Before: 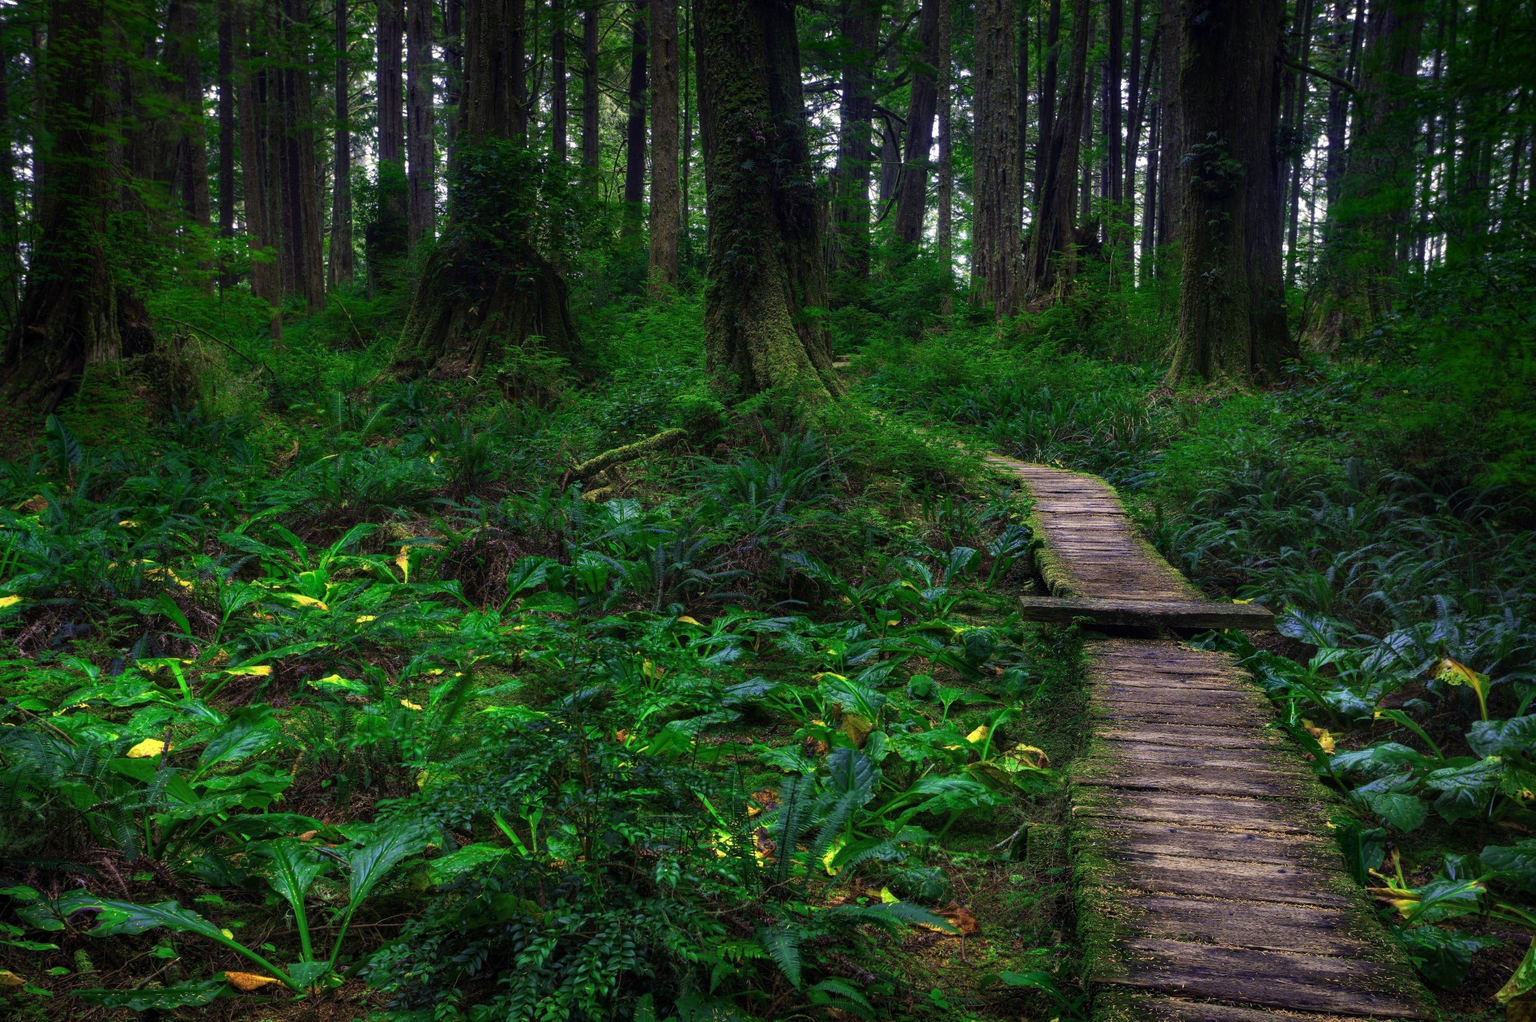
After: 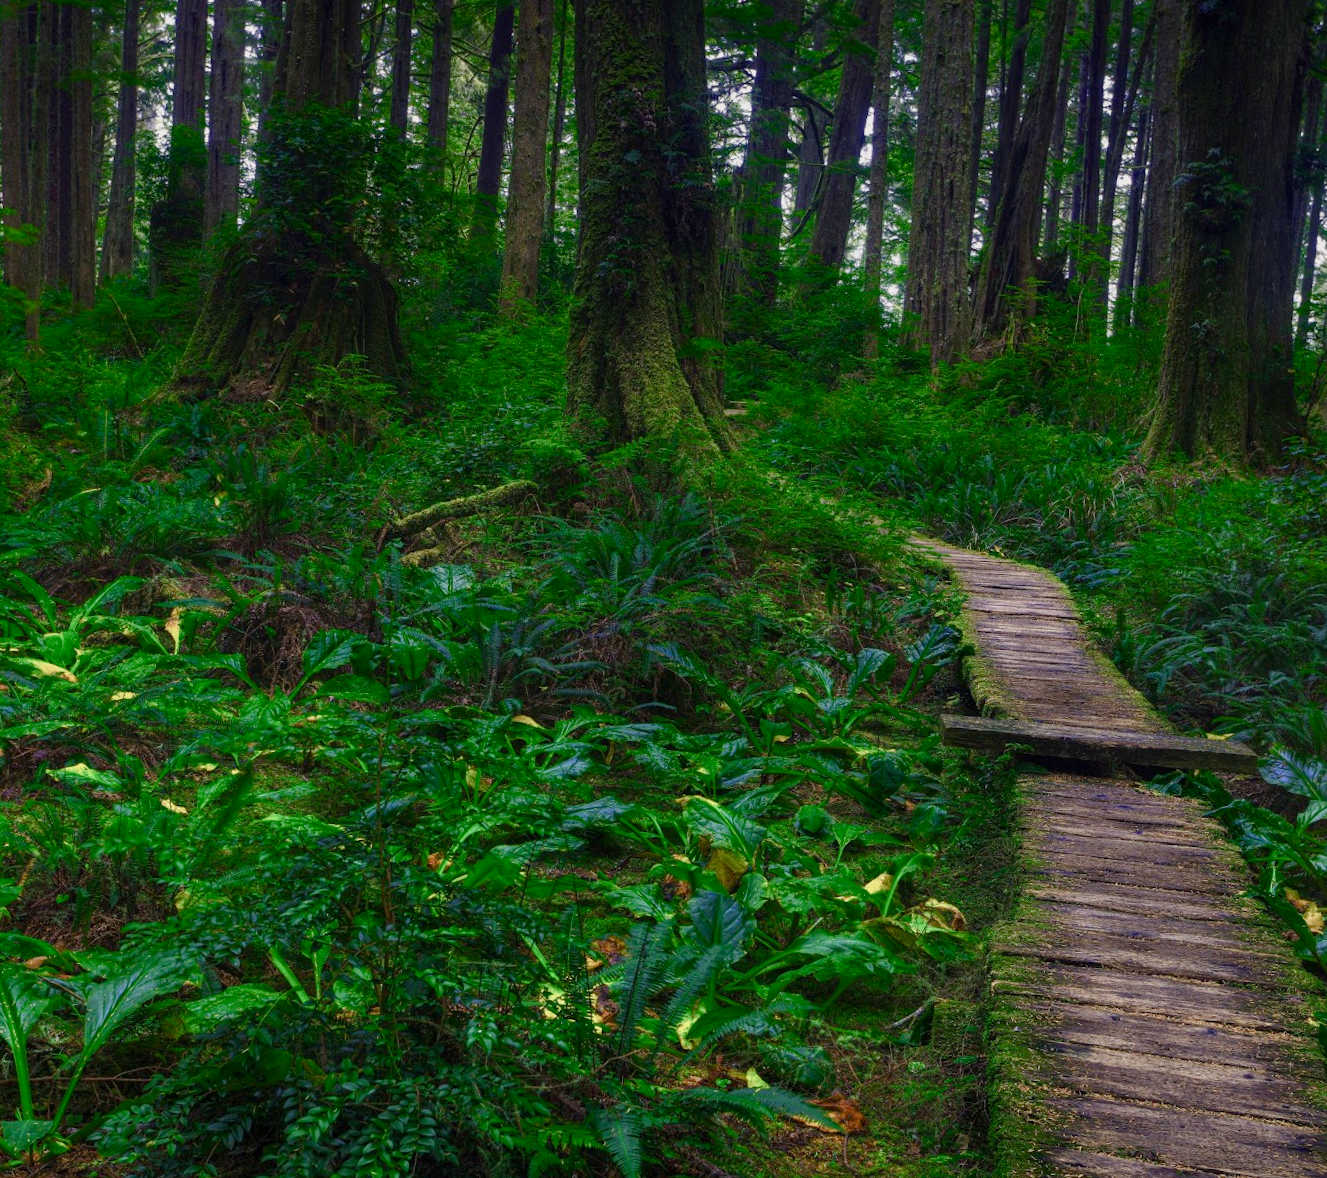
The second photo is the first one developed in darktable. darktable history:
color balance rgb: shadows lift › chroma 1%, shadows lift › hue 113°, highlights gain › chroma 0.2%, highlights gain › hue 333°, perceptual saturation grading › global saturation 20%, perceptual saturation grading › highlights -50%, perceptual saturation grading › shadows 25%, contrast -10%
crop and rotate: angle -3.27°, left 14.277%, top 0.028%, right 10.766%, bottom 0.028%
